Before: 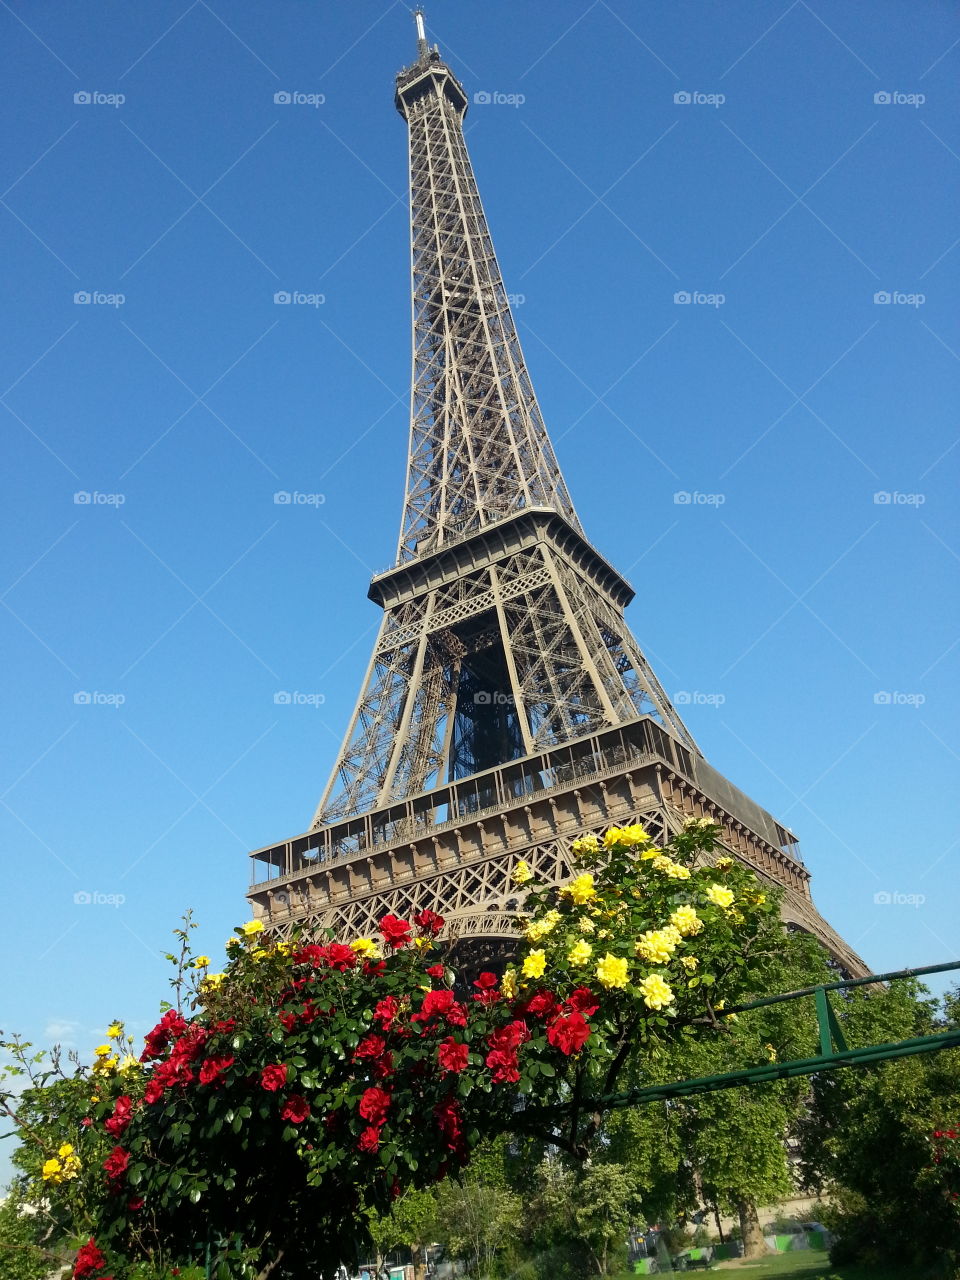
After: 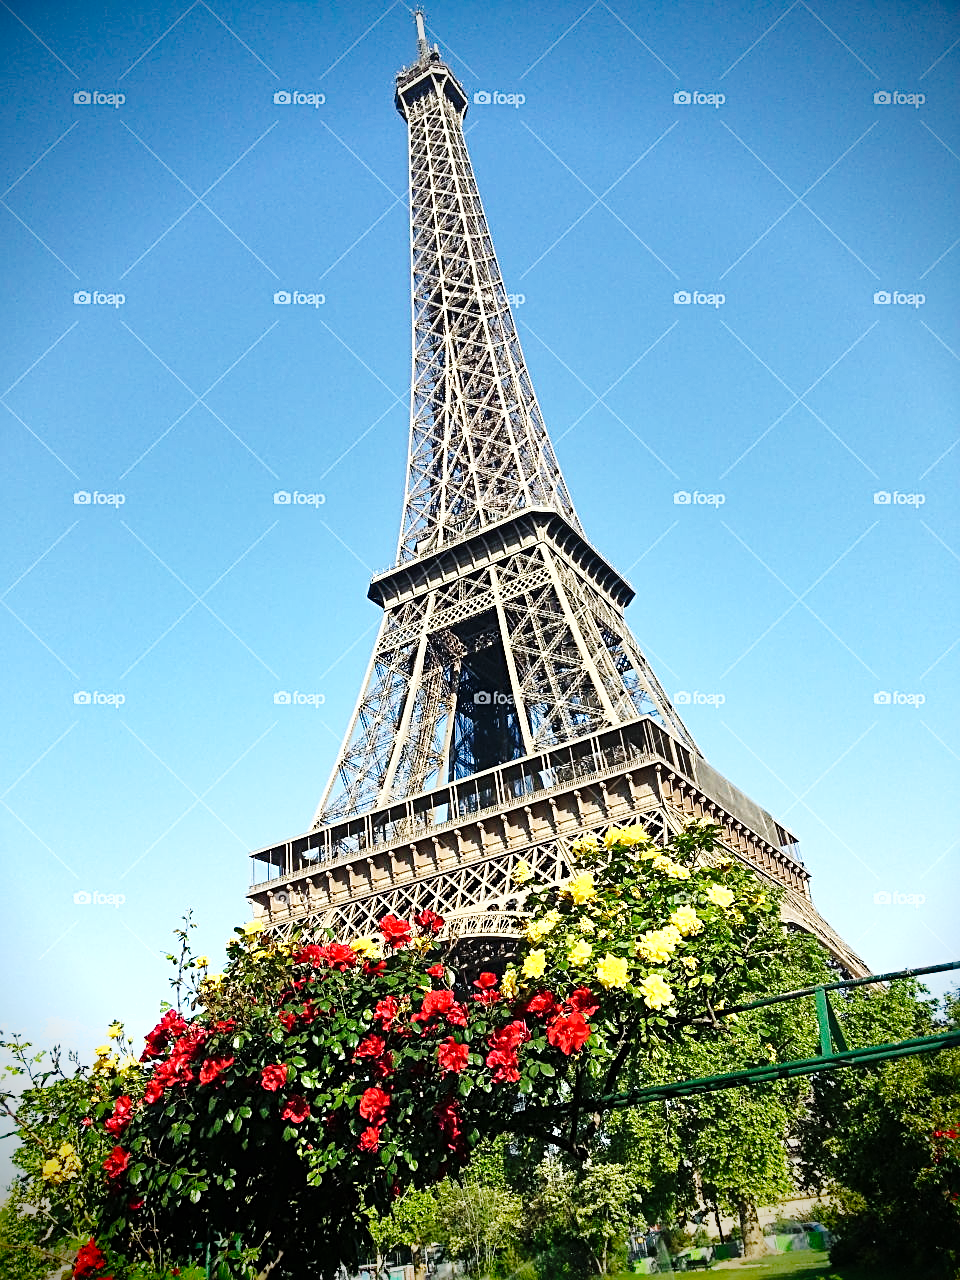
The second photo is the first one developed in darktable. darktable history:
exposure: black level correction 0, exposure 0.695 EV, compensate highlight preservation false
contrast brightness saturation: saturation -0.046
sharpen: radius 2.697, amount 0.666
base curve: curves: ch0 [(0, 0) (0.036, 0.025) (0.121, 0.166) (0.206, 0.329) (0.605, 0.79) (1, 1)], preserve colors none
shadows and highlights: soften with gaussian
vignetting: fall-off radius 60.91%, brightness -0.999, saturation 0.493
